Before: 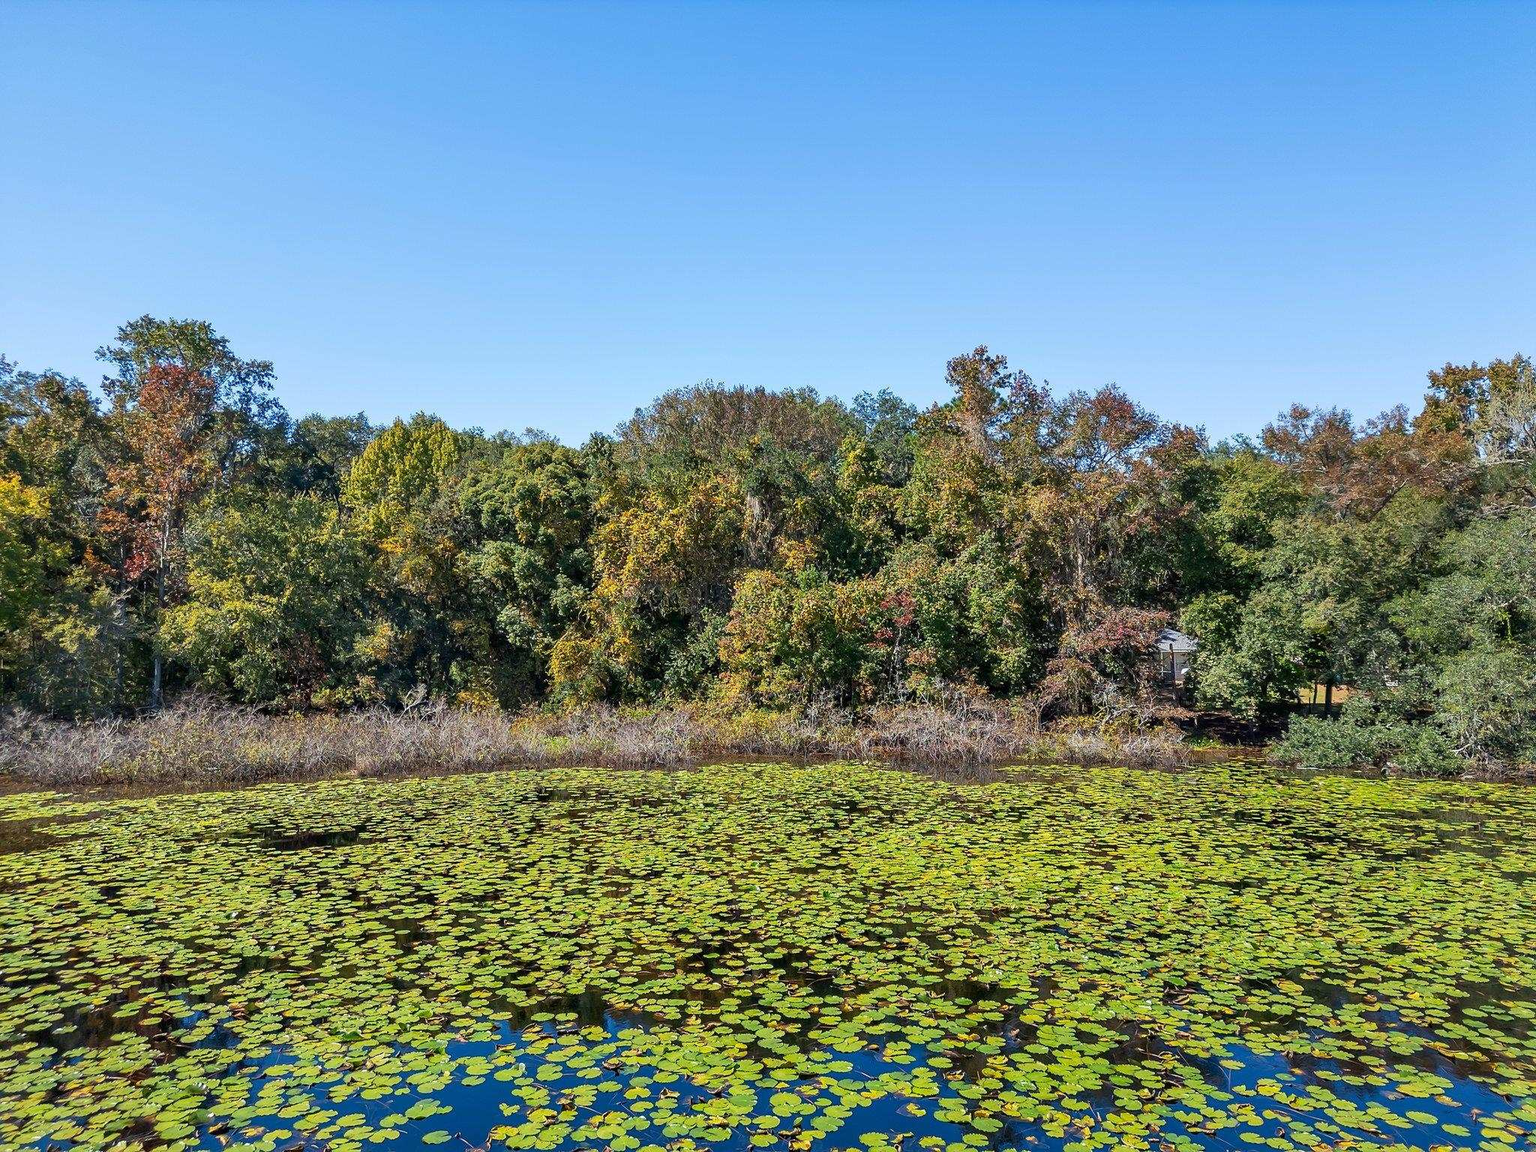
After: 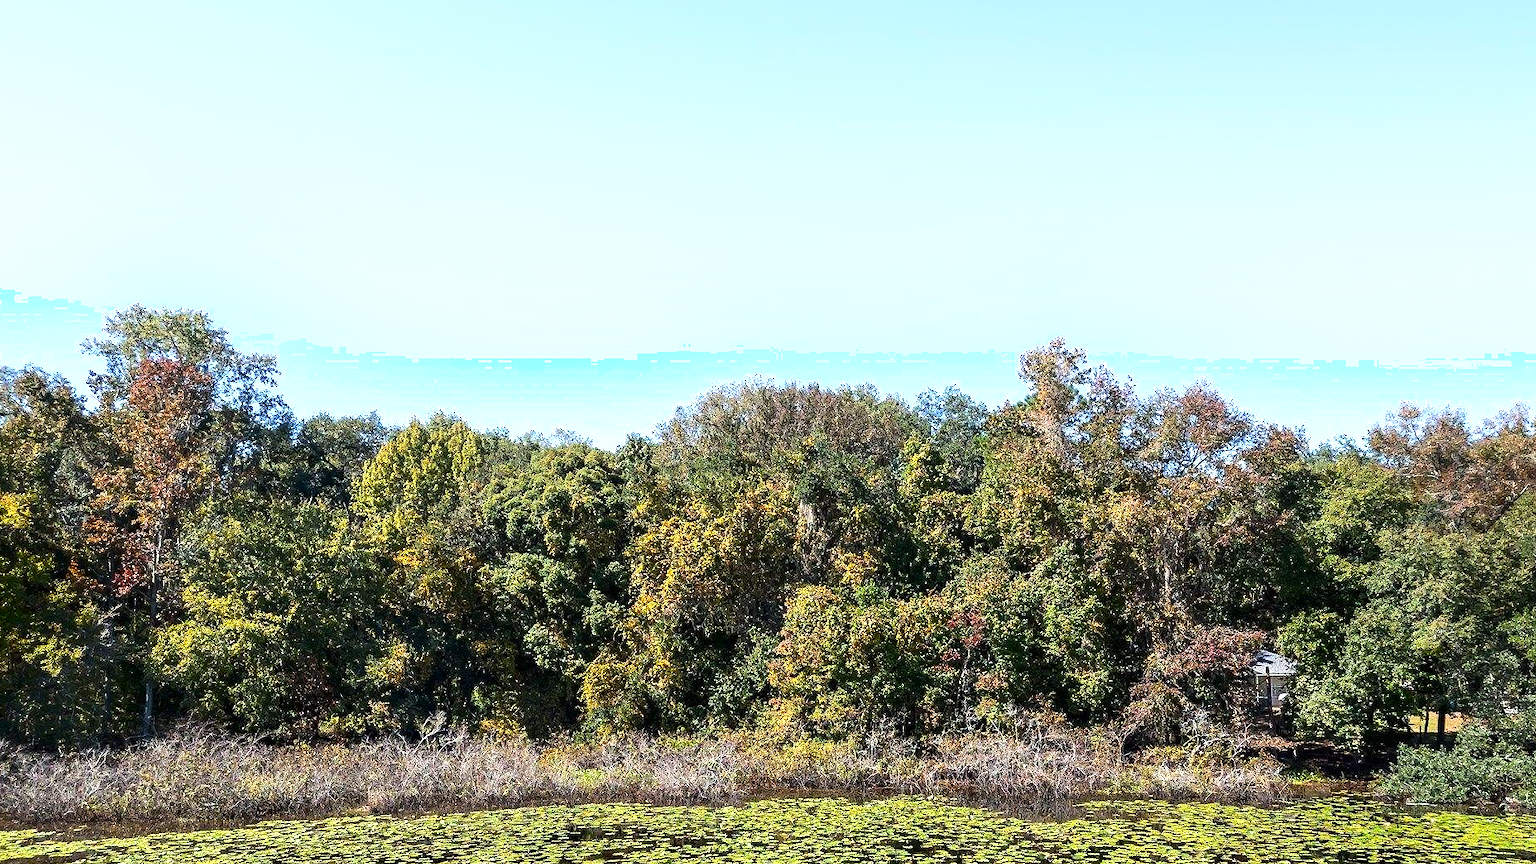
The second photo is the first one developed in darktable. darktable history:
shadows and highlights: shadows -90, highlights 90, soften with gaussian
tone equalizer: -8 EV -0.75 EV, -7 EV -0.7 EV, -6 EV -0.6 EV, -5 EV -0.4 EV, -3 EV 0.4 EV, -2 EV 0.6 EV, -1 EV 0.7 EV, +0 EV 0.75 EV, edges refinement/feathering 500, mask exposure compensation -1.57 EV, preserve details no
crop: left 1.509%, top 3.452%, right 7.696%, bottom 28.452%
